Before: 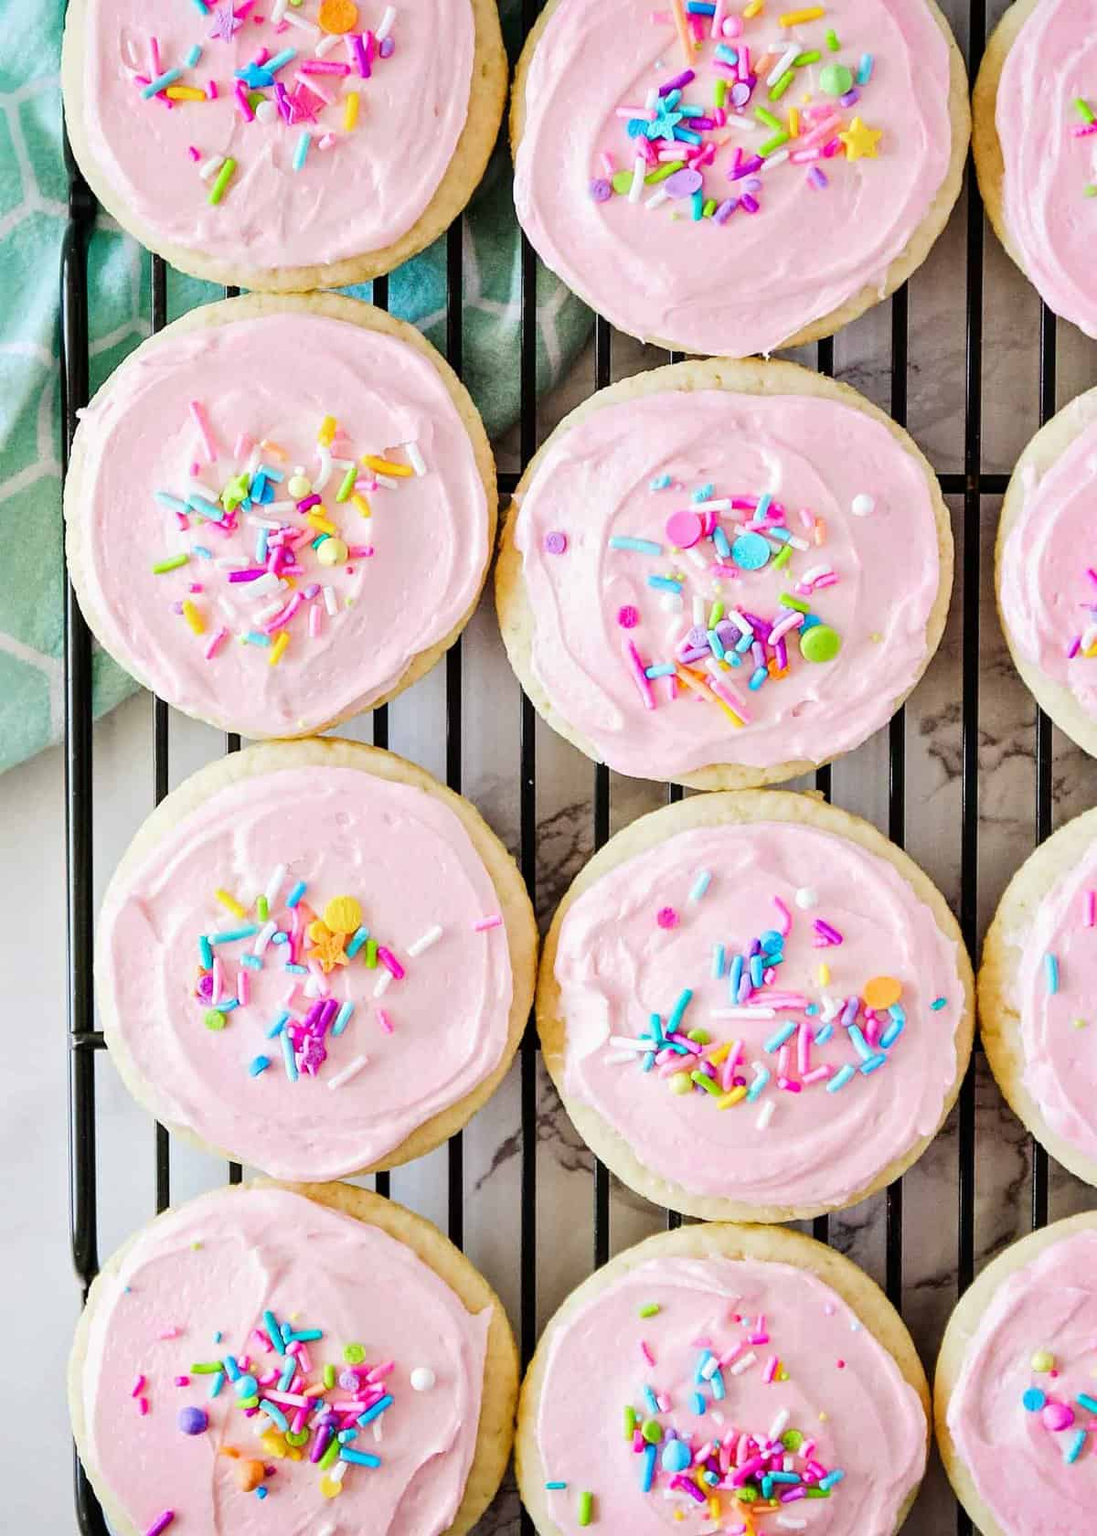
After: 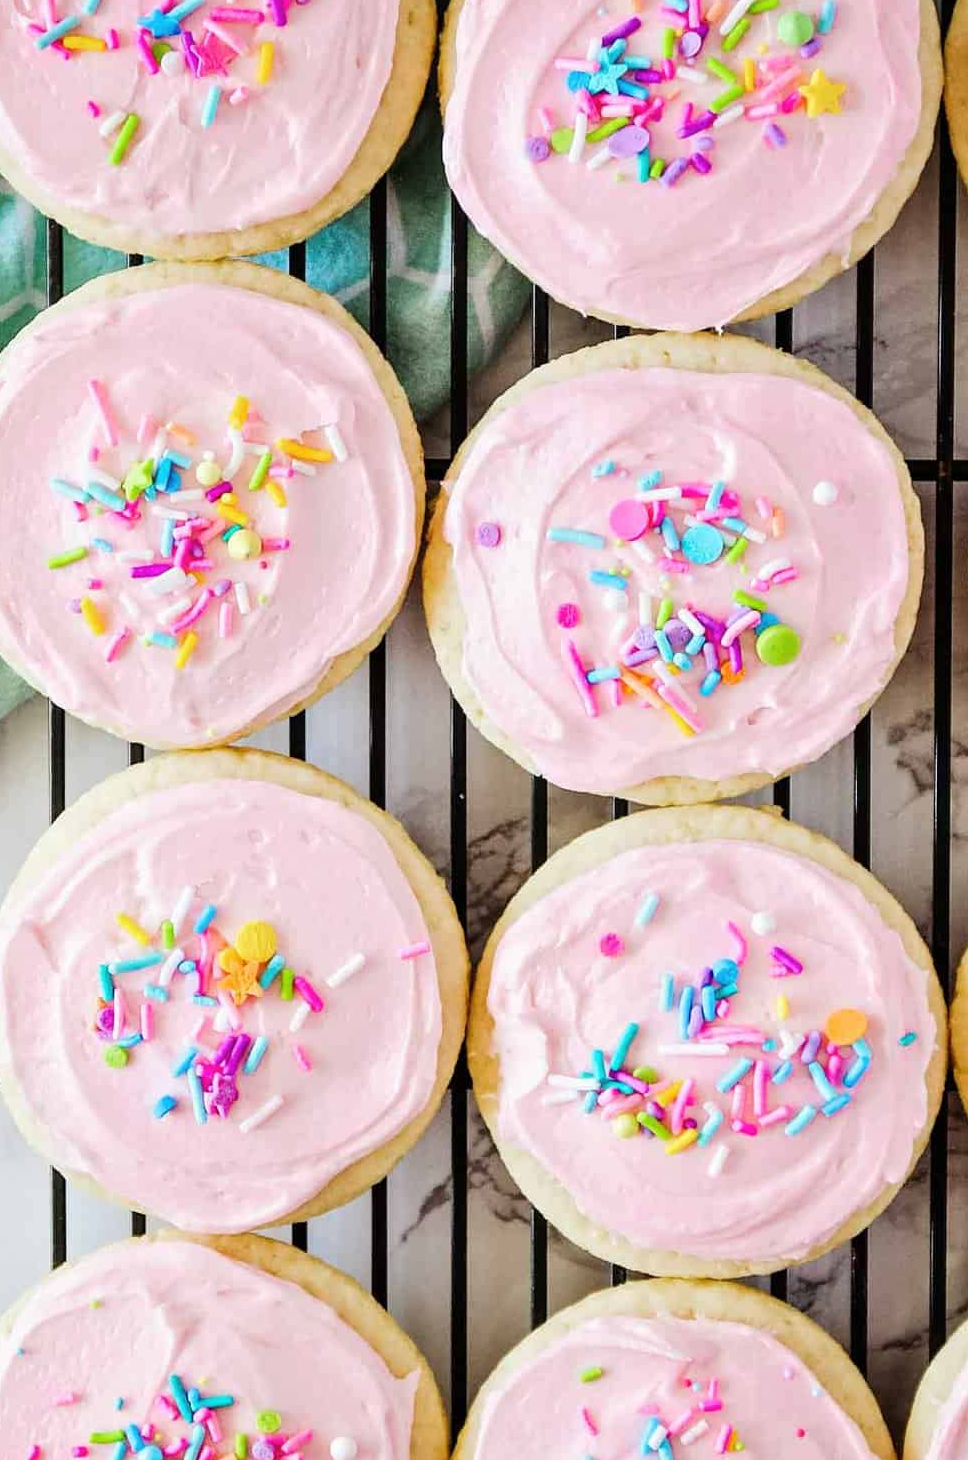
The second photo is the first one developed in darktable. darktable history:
crop: left 9.956%, top 3.547%, right 9.297%, bottom 9.524%
tone curve: curves: ch0 [(0, 0) (0.584, 0.595) (1, 1)], color space Lab, independent channels, preserve colors none
